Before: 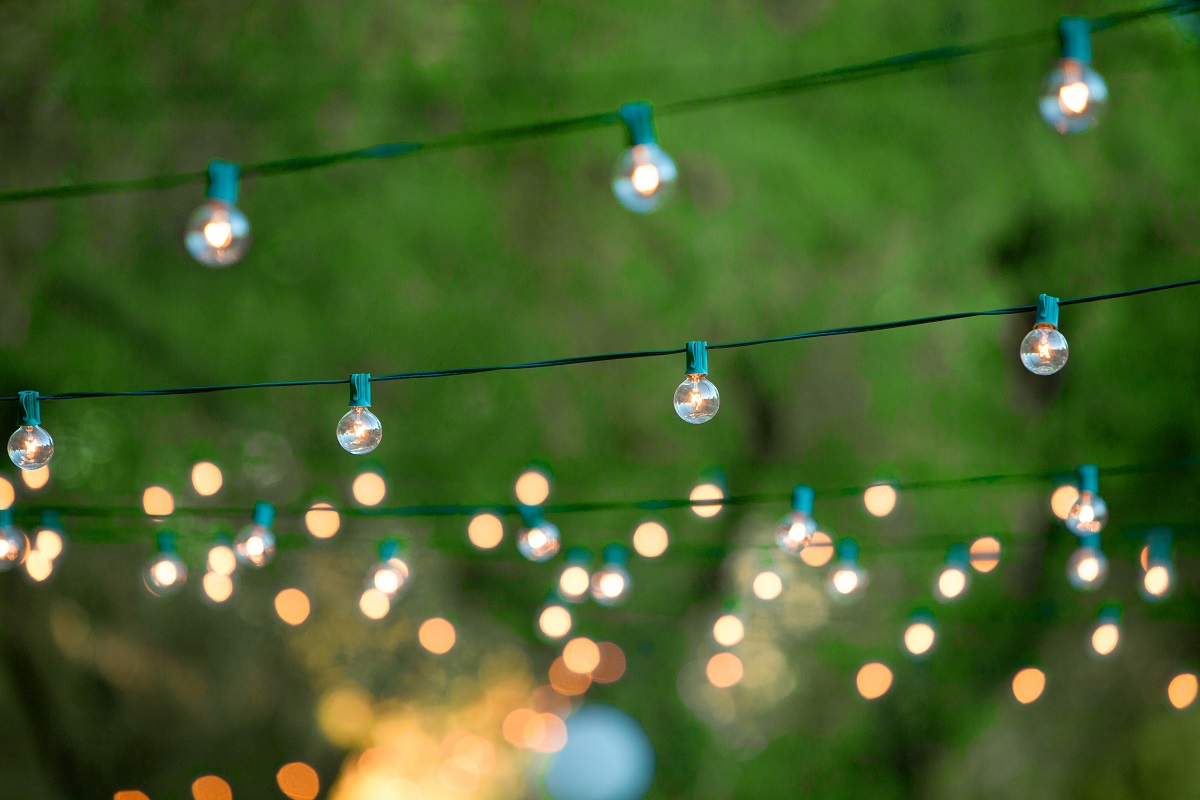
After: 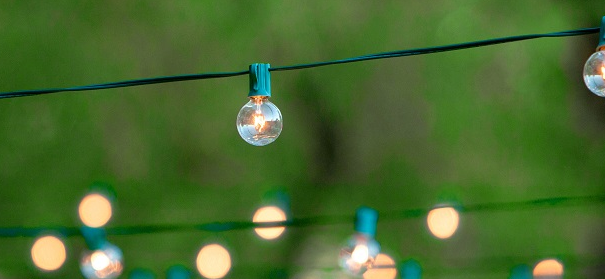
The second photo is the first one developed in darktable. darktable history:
crop: left 36.485%, top 34.792%, right 13.084%, bottom 30.331%
